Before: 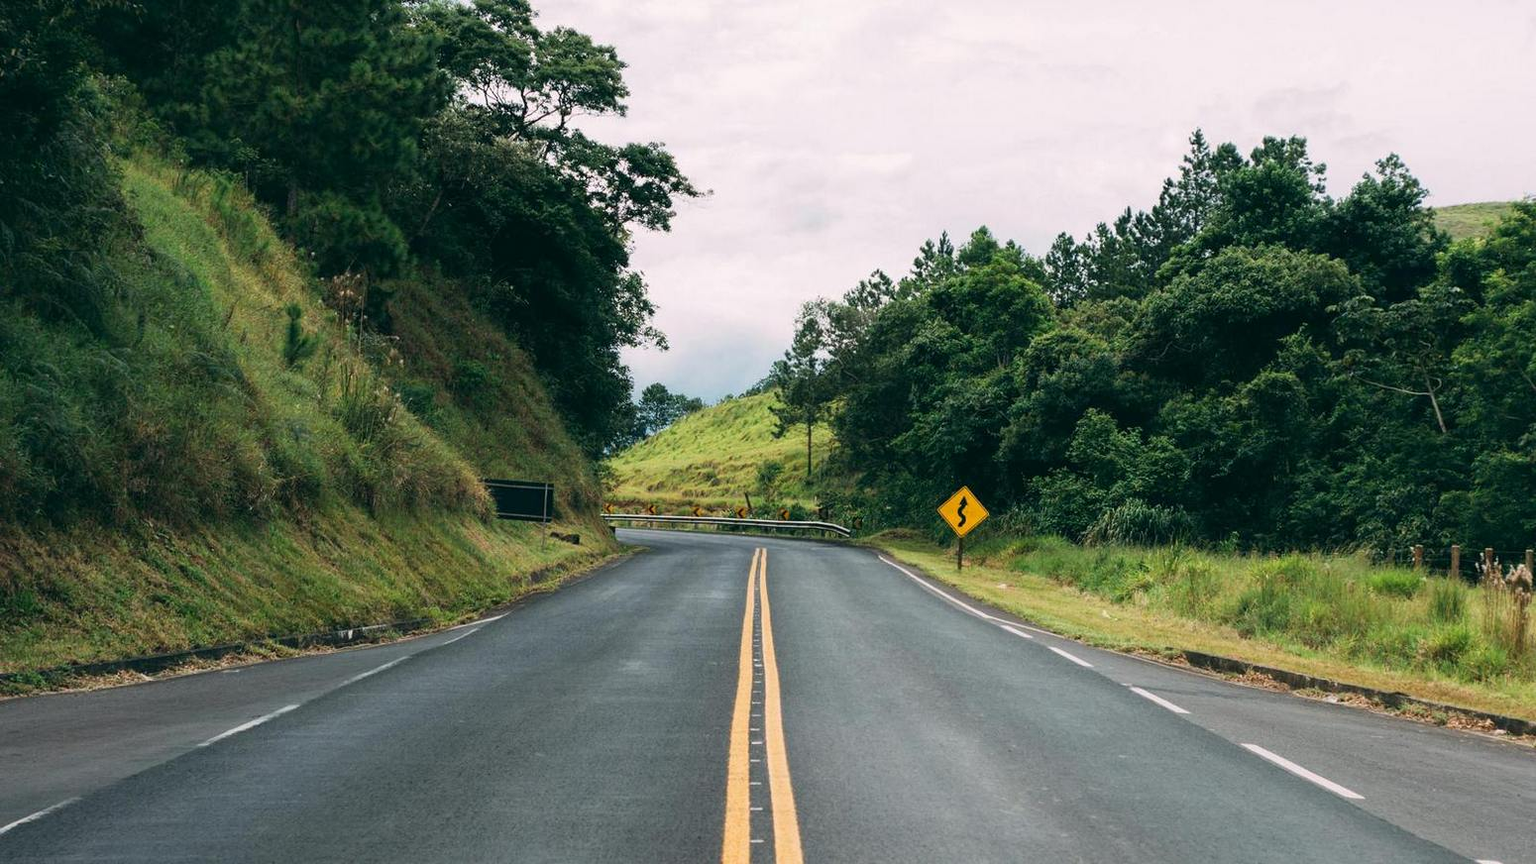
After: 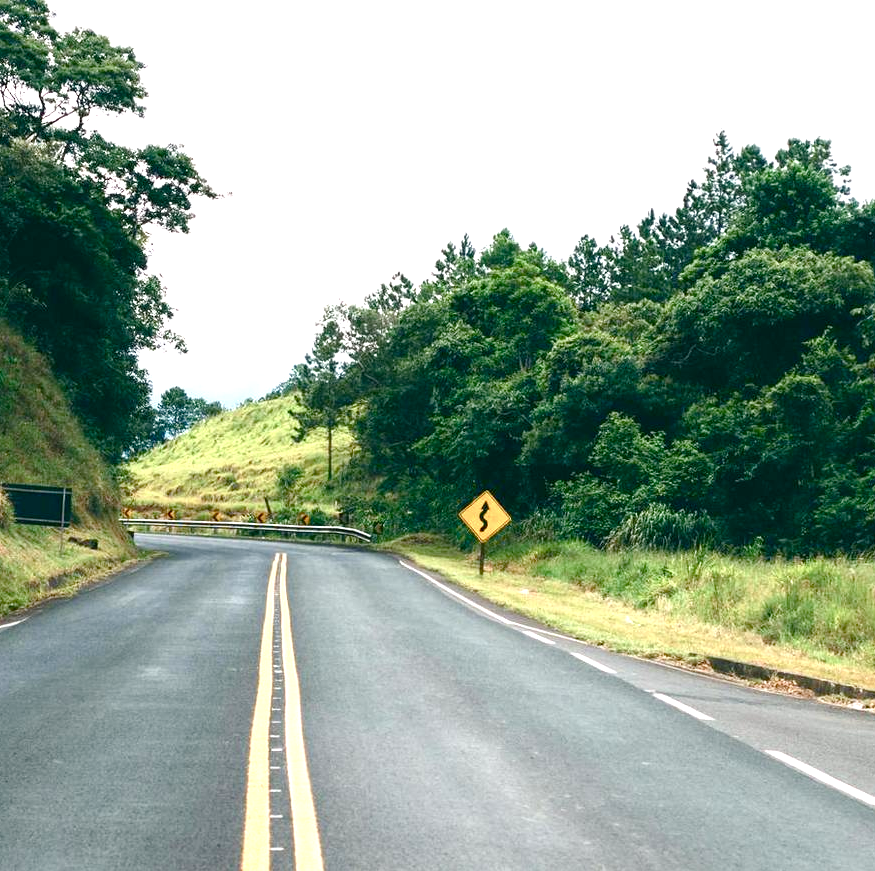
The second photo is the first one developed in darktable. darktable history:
exposure: exposure 0.989 EV, compensate exposure bias true, compensate highlight preservation false
crop: left 31.475%, top 0.003%, right 12.027%
color balance rgb: linear chroma grading › shadows 16.272%, perceptual saturation grading › global saturation 0.272%, perceptual saturation grading › highlights -30.136%, perceptual saturation grading › shadows 19.262%, global vibrance 20%
